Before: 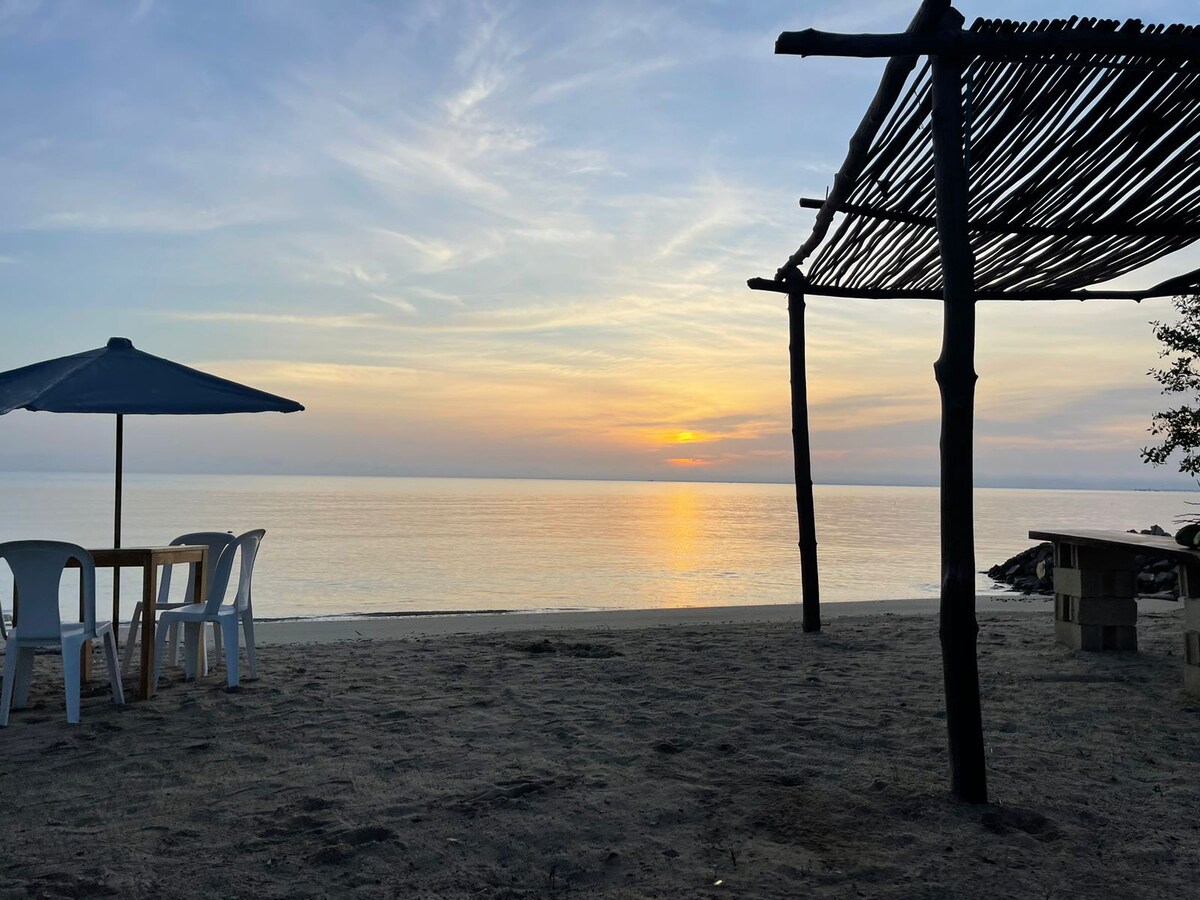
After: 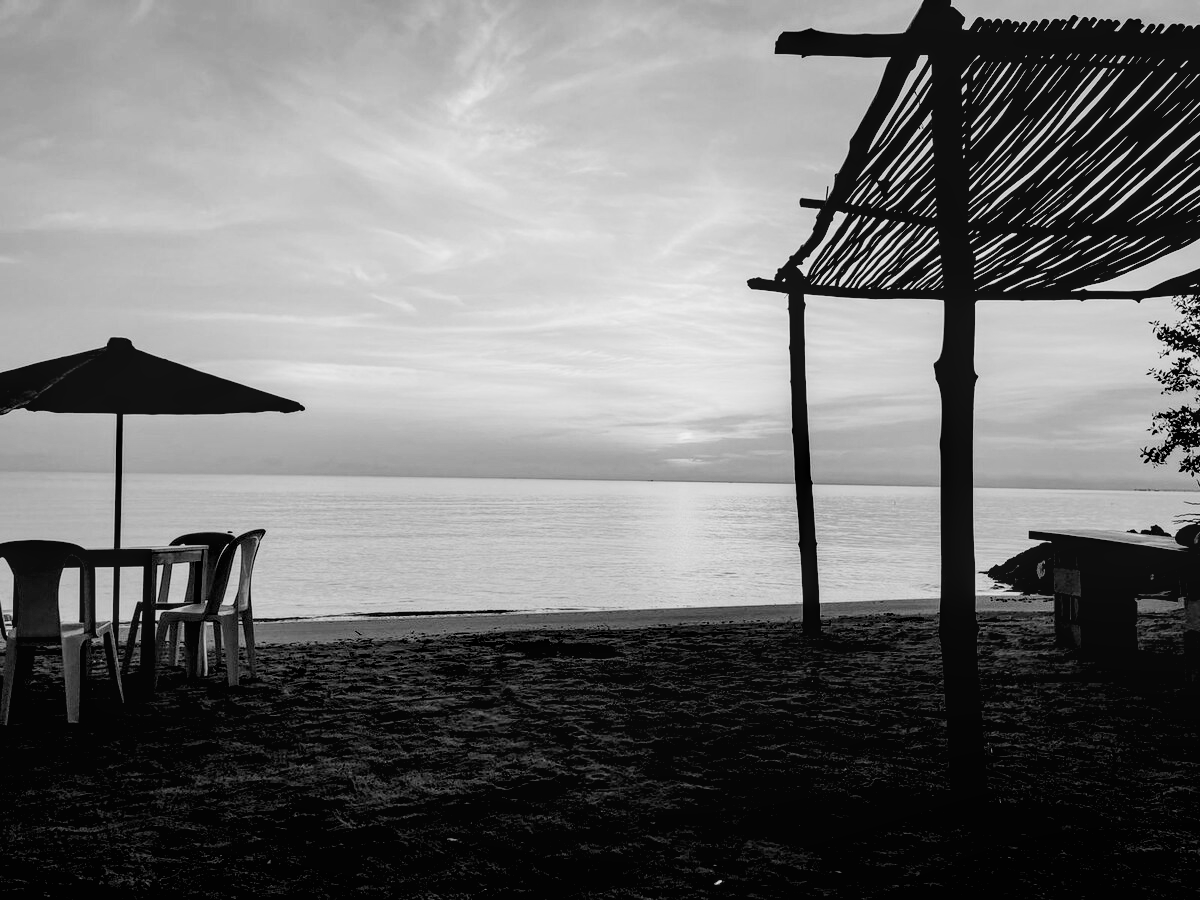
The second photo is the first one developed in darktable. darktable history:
tone curve: curves: ch0 [(0, 0) (0.114, 0.083) (0.291, 0.3) (0.447, 0.535) (0.602, 0.712) (0.772, 0.864) (0.999, 0.978)]; ch1 [(0, 0) (0.389, 0.352) (0.458, 0.433) (0.486, 0.474) (0.509, 0.505) (0.535, 0.541) (0.555, 0.557) (0.677, 0.724) (1, 1)]; ch2 [(0, 0) (0.369, 0.388) (0.449, 0.431) (0.501, 0.5) (0.528, 0.552) (0.561, 0.596) (0.697, 0.721) (1, 1)], color space Lab, independent channels, preserve colors none
monochrome: a 30.25, b 92.03
rgb levels: levels [[0.034, 0.472, 0.904], [0, 0.5, 1], [0, 0.5, 1]]
local contrast: detail 130%
